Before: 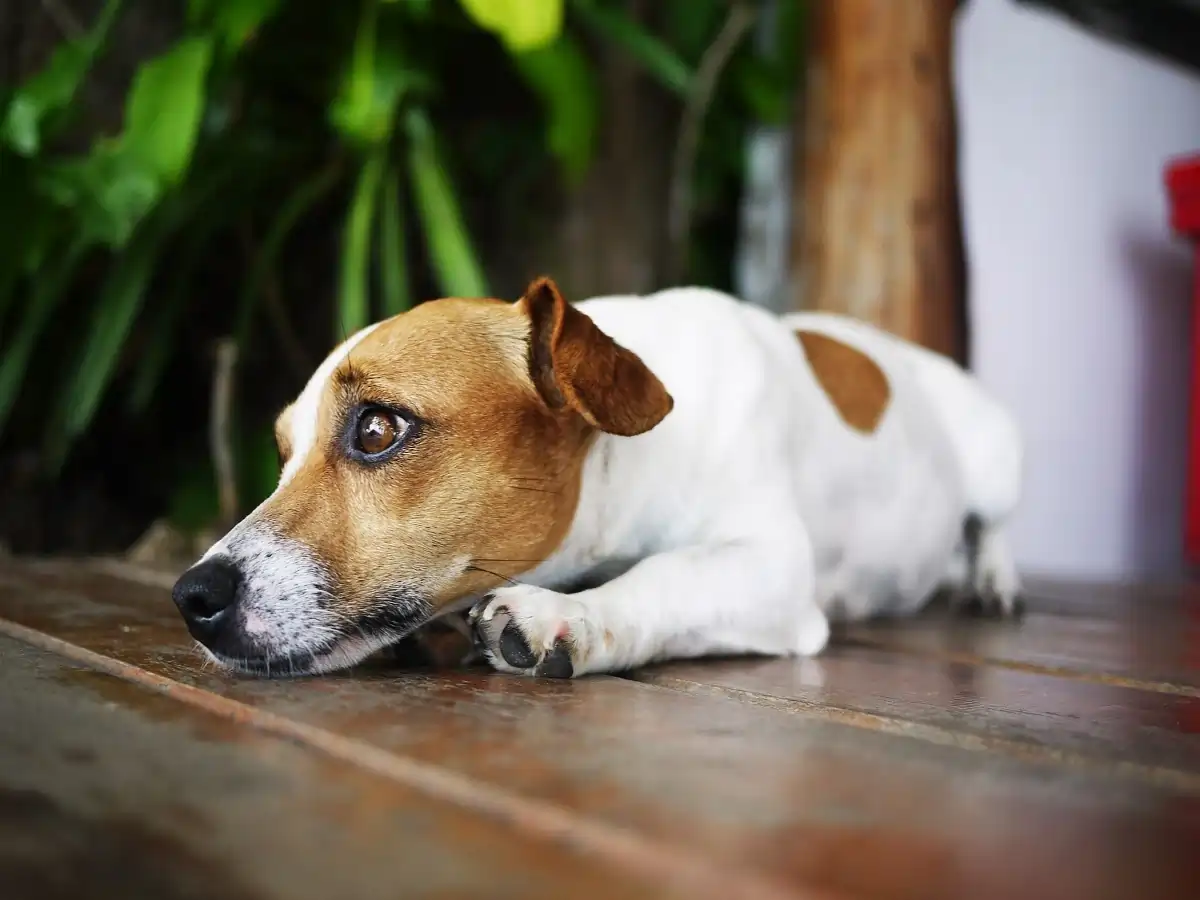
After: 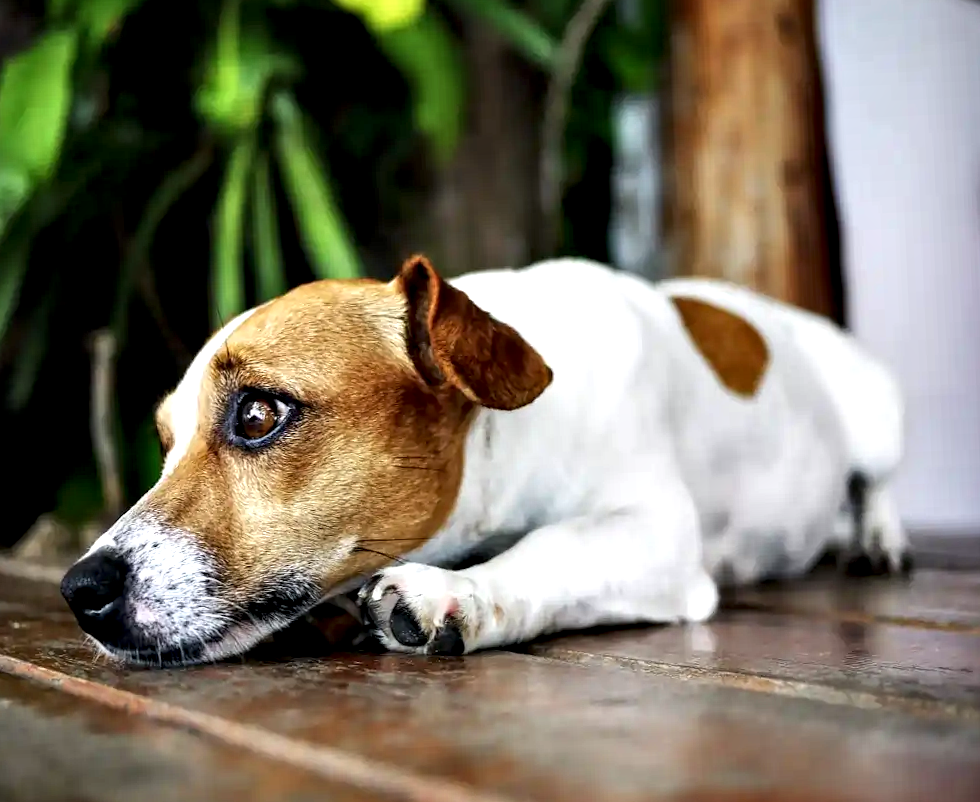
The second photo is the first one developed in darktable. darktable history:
crop: left 11.225%, top 5.381%, right 9.565%, bottom 10.314%
rotate and perspective: rotation -2.56°, automatic cropping off
contrast equalizer: octaves 7, y [[0.6 ×6], [0.55 ×6], [0 ×6], [0 ×6], [0 ×6]]
local contrast: on, module defaults
